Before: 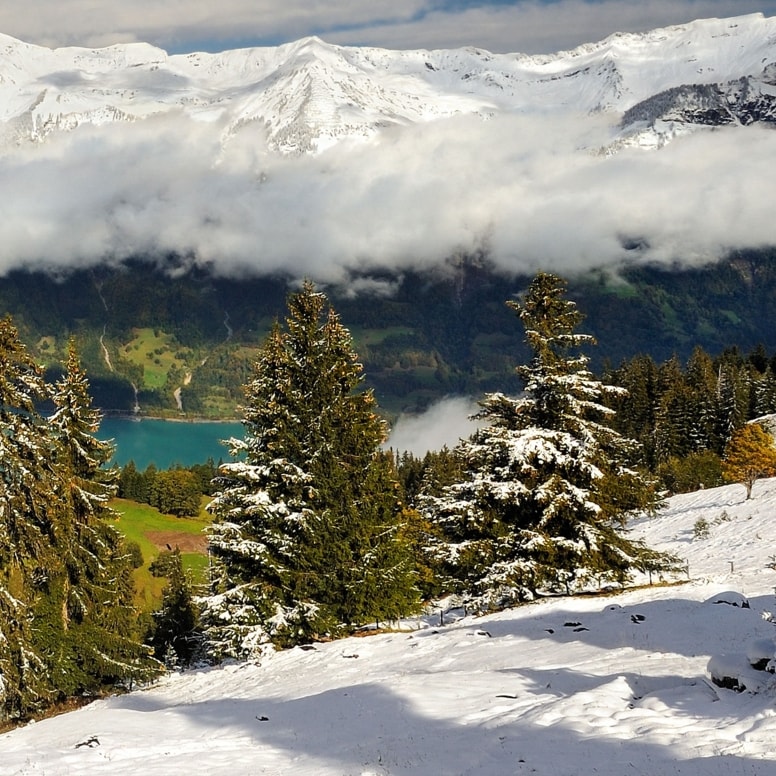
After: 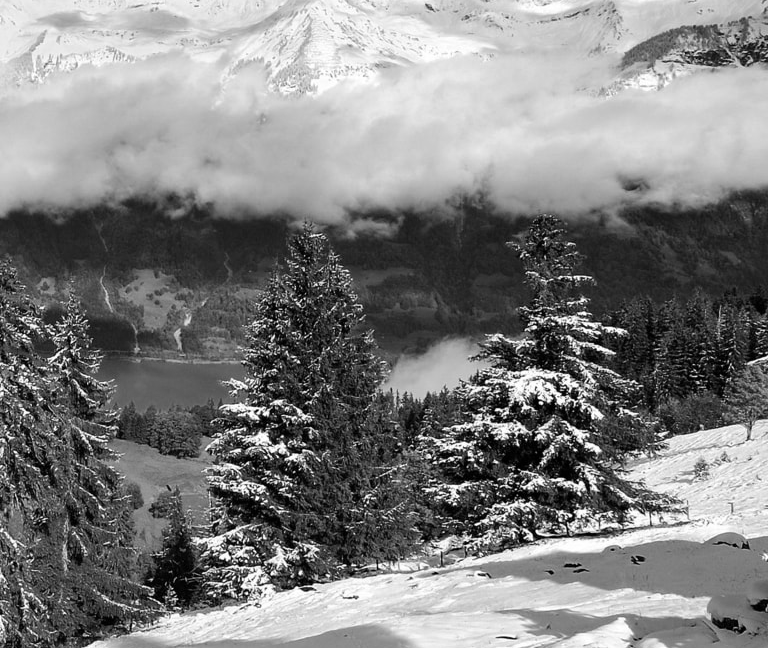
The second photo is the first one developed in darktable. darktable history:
crop: top 7.625%, bottom 8.027%
color zones: curves: ch1 [(0, -0.394) (0.143, -0.394) (0.286, -0.394) (0.429, -0.392) (0.571, -0.391) (0.714, -0.391) (0.857, -0.391) (1, -0.394)]
